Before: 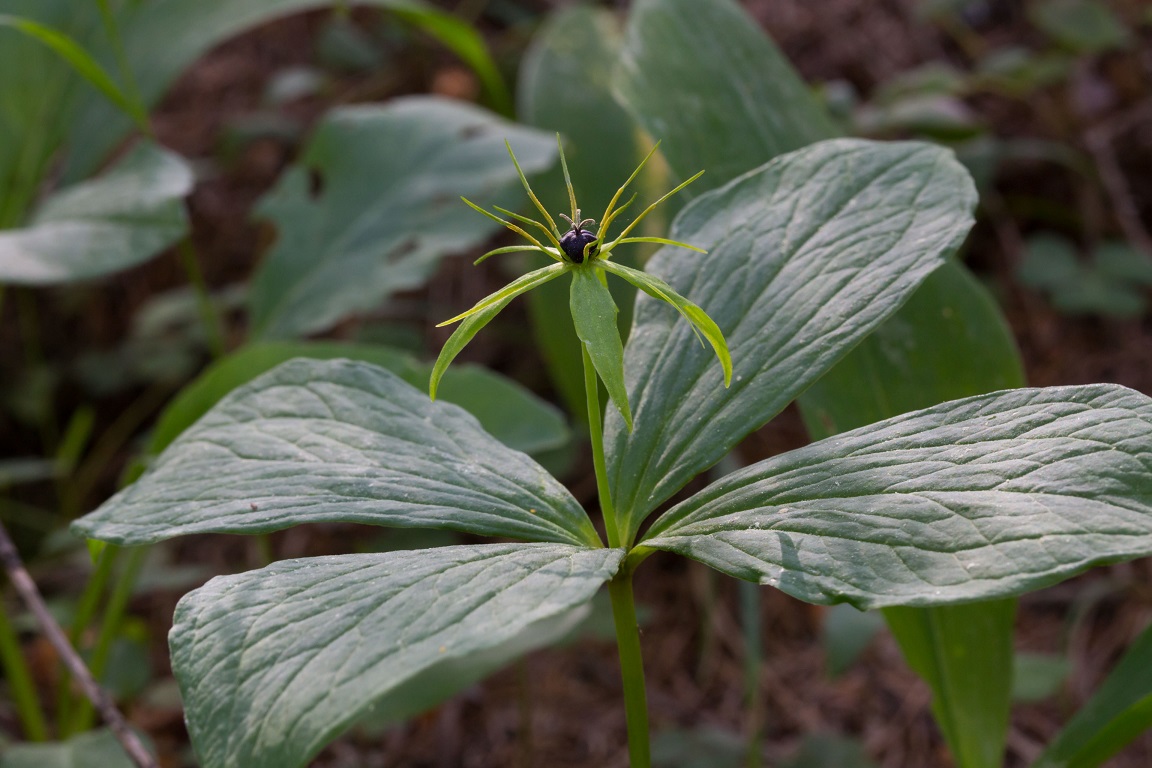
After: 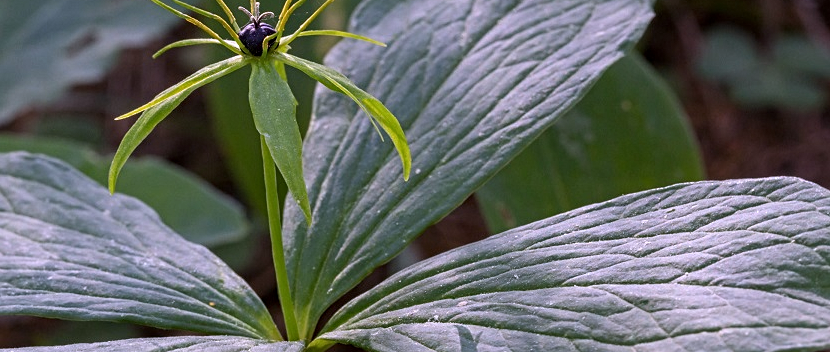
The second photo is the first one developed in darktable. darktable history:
white balance: red 1.042, blue 1.17
crop and rotate: left 27.938%, top 27.046%, bottom 27.046%
contrast equalizer: y [[0.5, 0.5, 0.5, 0.539, 0.64, 0.611], [0.5 ×6], [0.5 ×6], [0 ×6], [0 ×6]]
